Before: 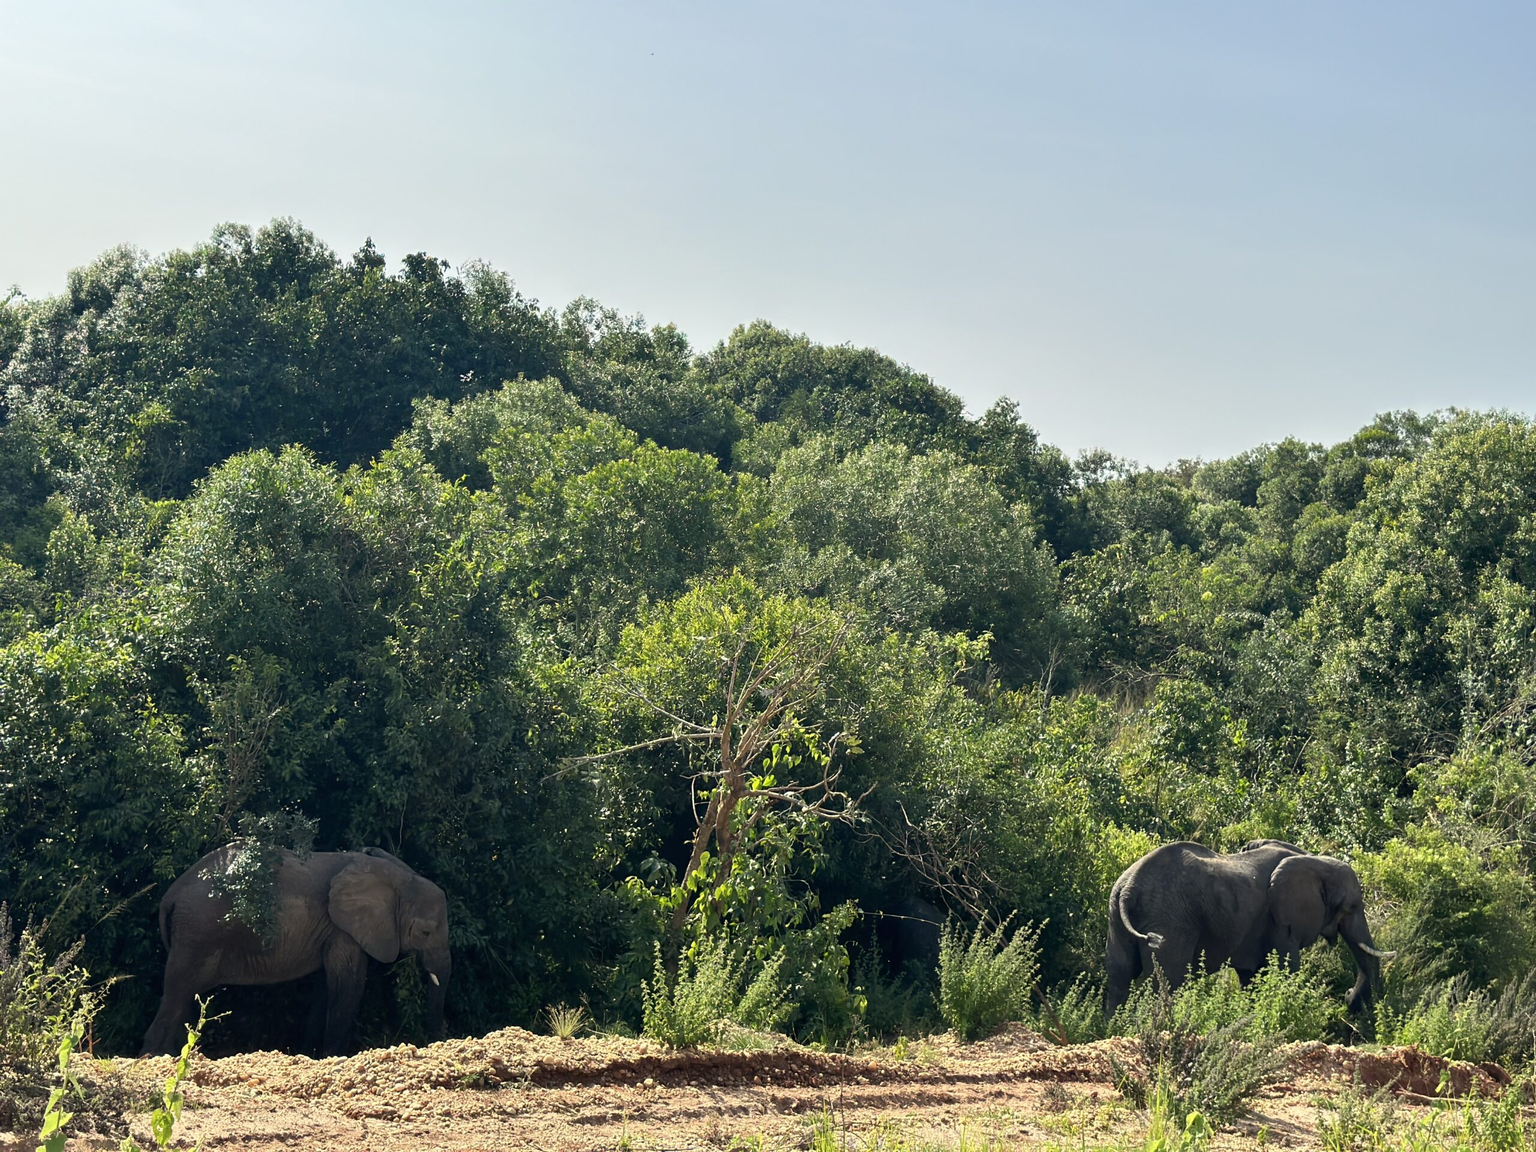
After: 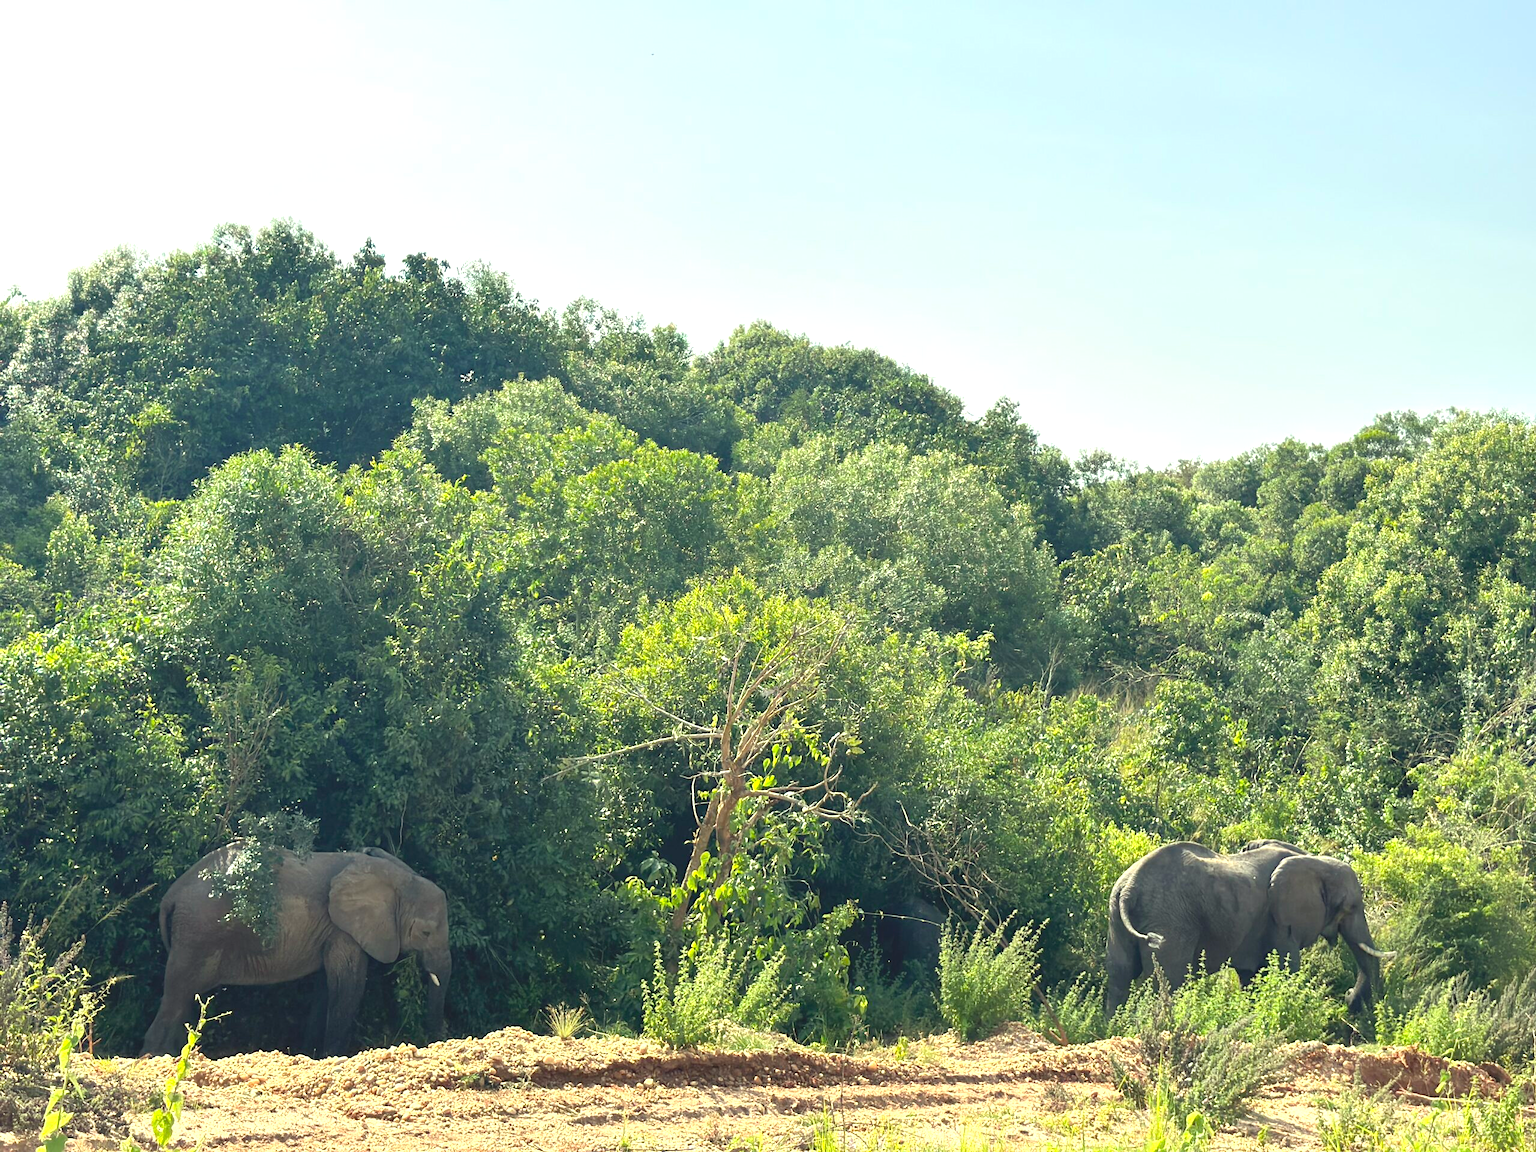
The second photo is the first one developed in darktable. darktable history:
color correction: highlights a* -4.28, highlights b* 6.53
exposure: black level correction 0, exposure 1 EV, compensate exposure bias true, compensate highlight preservation false
contrast brightness saturation: contrast -0.15, brightness 0.05, saturation -0.12
